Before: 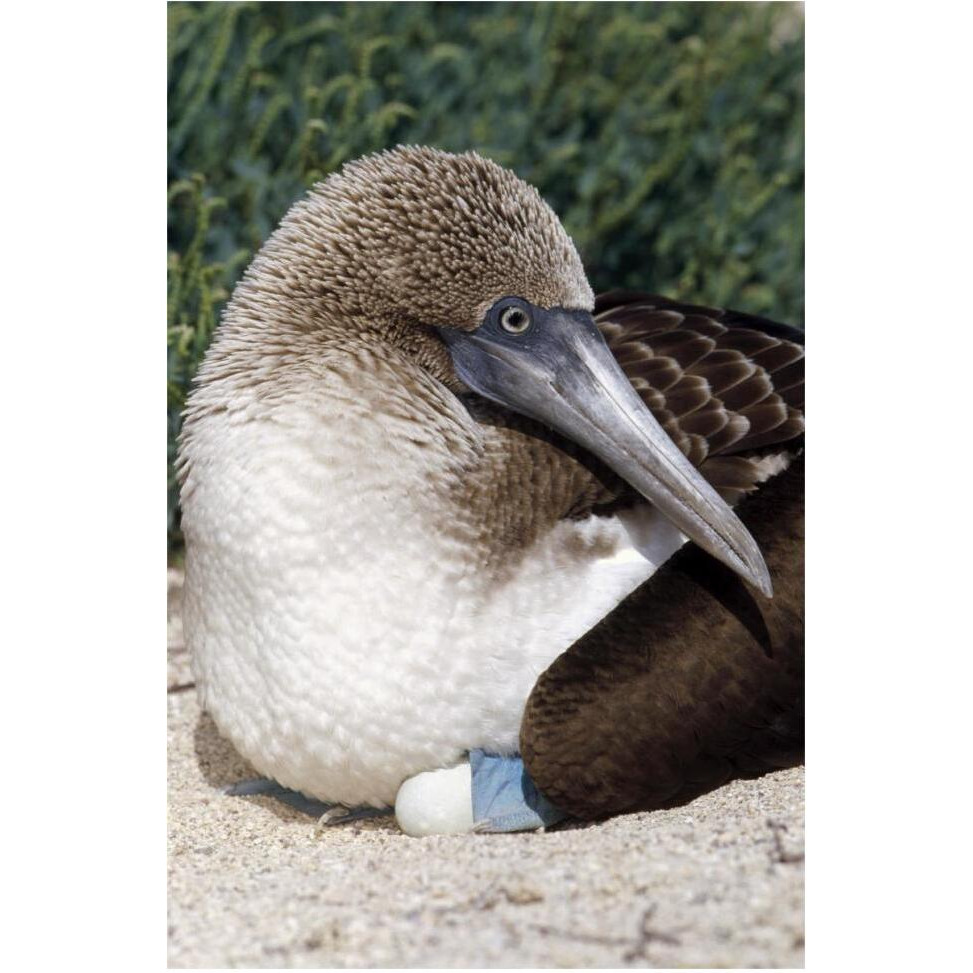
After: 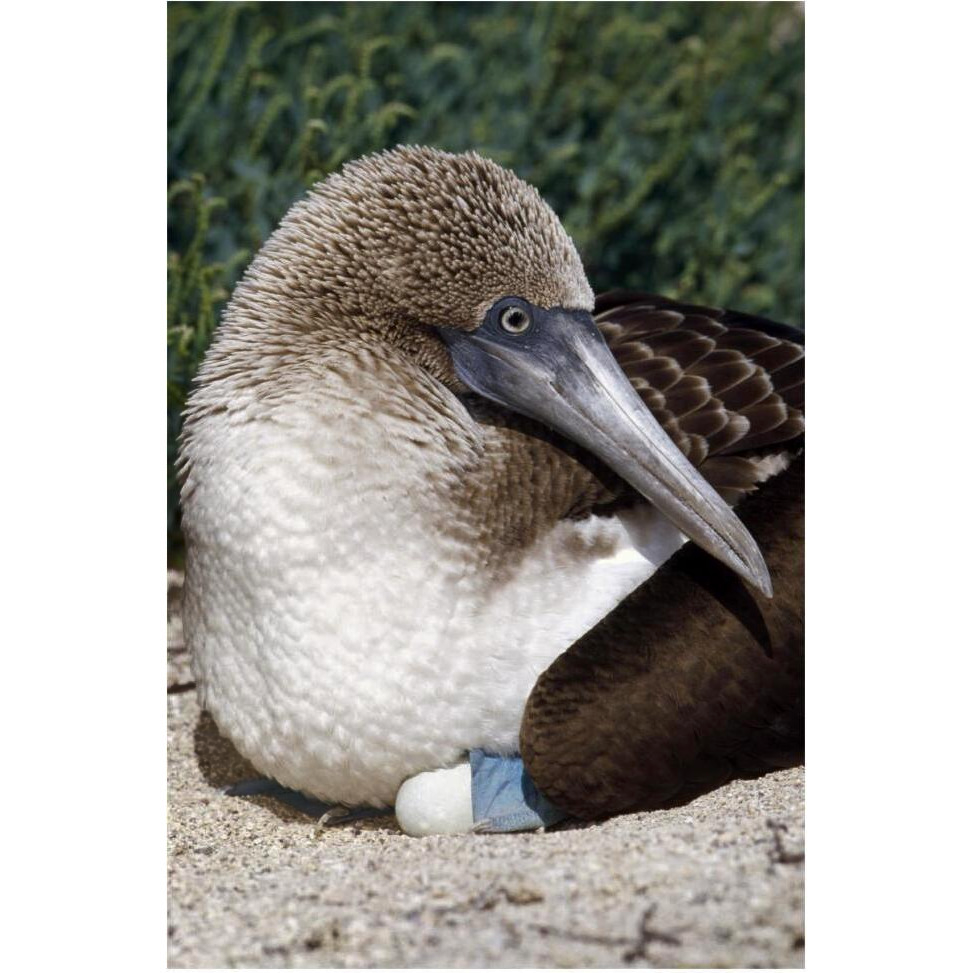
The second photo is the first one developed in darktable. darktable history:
contrast brightness saturation: contrast 0.03, brightness -0.04
shadows and highlights: soften with gaussian
